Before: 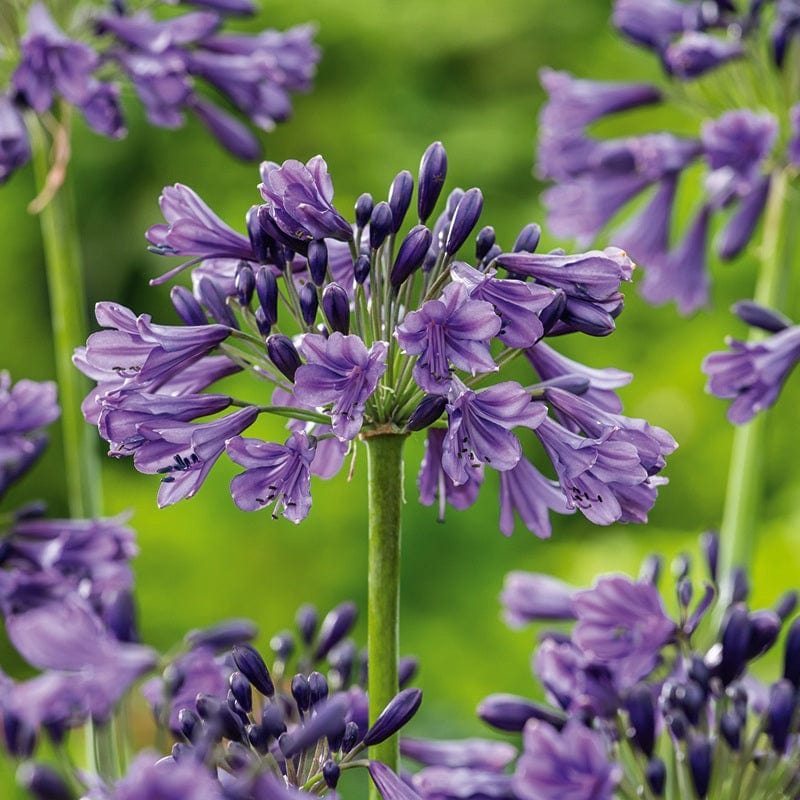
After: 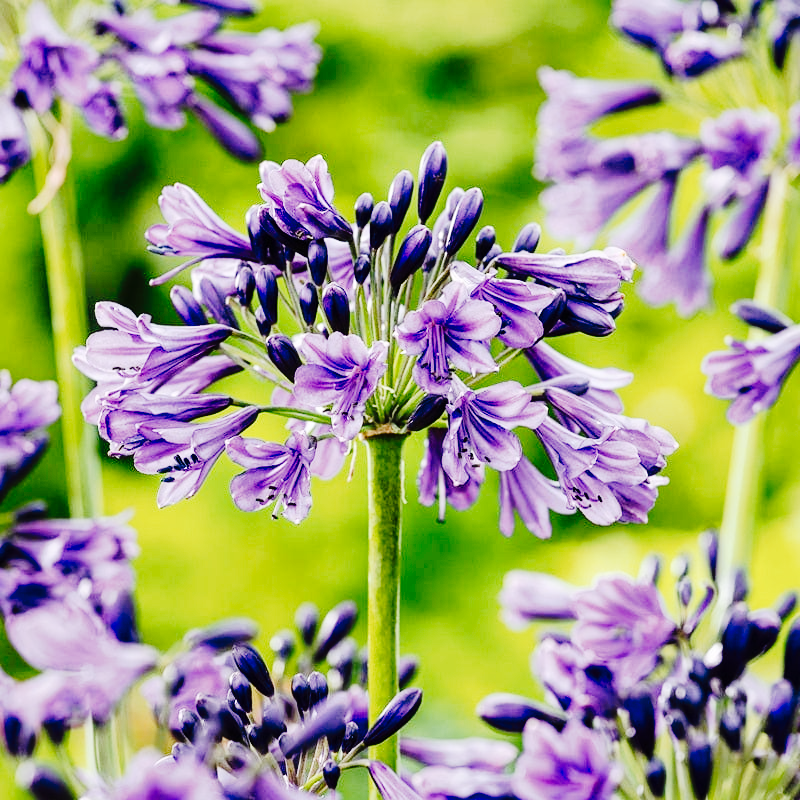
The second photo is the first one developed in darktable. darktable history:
shadows and highlights: highlights color adjustment 0.245%
base curve: curves: ch0 [(0, 0) (0.036, 0.025) (0.121, 0.166) (0.206, 0.329) (0.605, 0.79) (1, 1)]
tone curve: curves: ch0 [(0, 0) (0.003, 0.001) (0.011, 0.004) (0.025, 0.008) (0.044, 0.015) (0.069, 0.022) (0.1, 0.031) (0.136, 0.052) (0.177, 0.101) (0.224, 0.181) (0.277, 0.289) (0.335, 0.418) (0.399, 0.541) (0.468, 0.65) (0.543, 0.739) (0.623, 0.817) (0.709, 0.882) (0.801, 0.919) (0.898, 0.958) (1, 1)], preserve colors none
